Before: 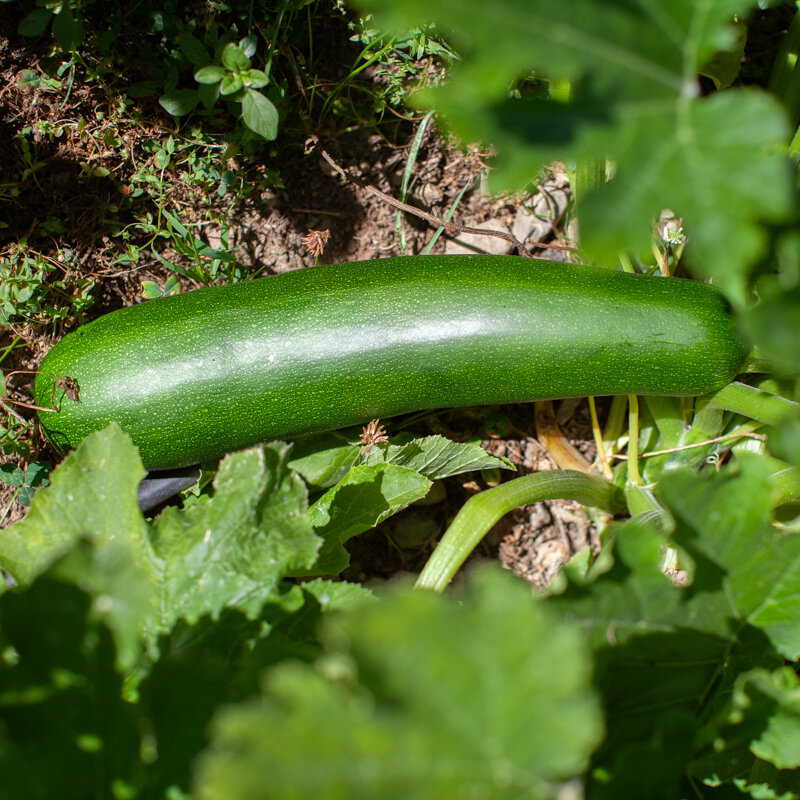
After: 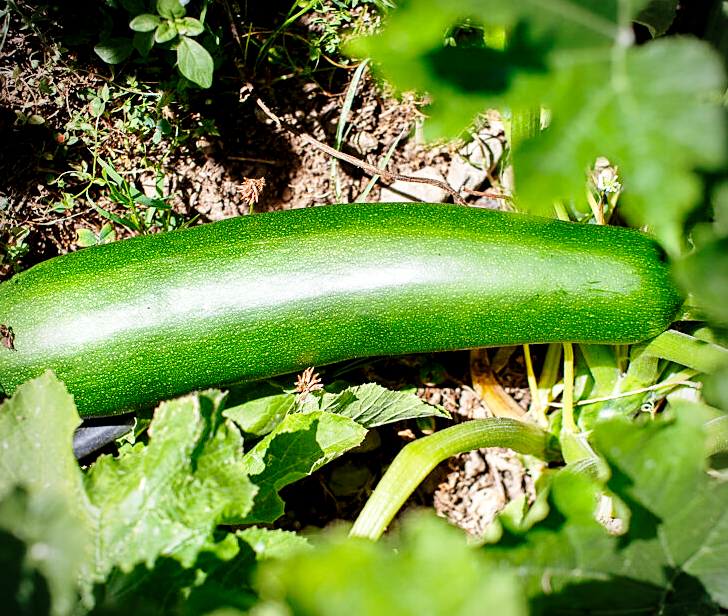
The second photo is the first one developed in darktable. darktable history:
base curve: curves: ch0 [(0, 0) (0.028, 0.03) (0.121, 0.232) (0.46, 0.748) (0.859, 0.968) (1, 1)], preserve colors none
crop: left 8.155%, top 6.611%, bottom 15.385%
exposure: black level correction 0.007, exposure 0.159 EV, compensate highlight preservation false
sharpen: on, module defaults
vignetting: on, module defaults
